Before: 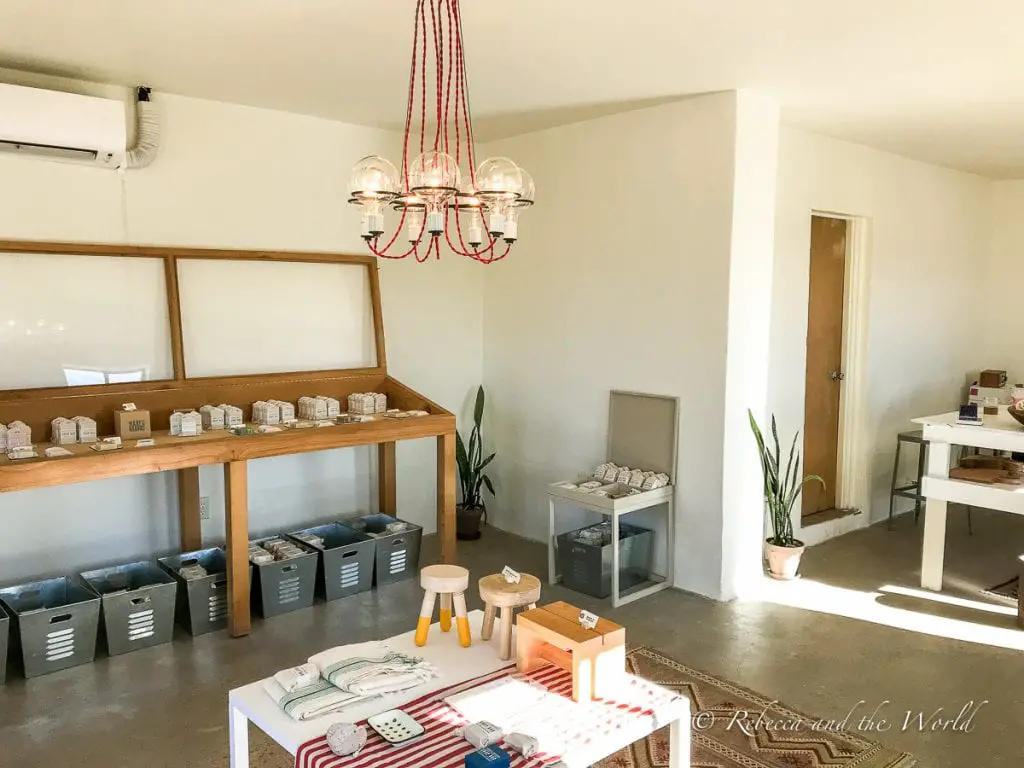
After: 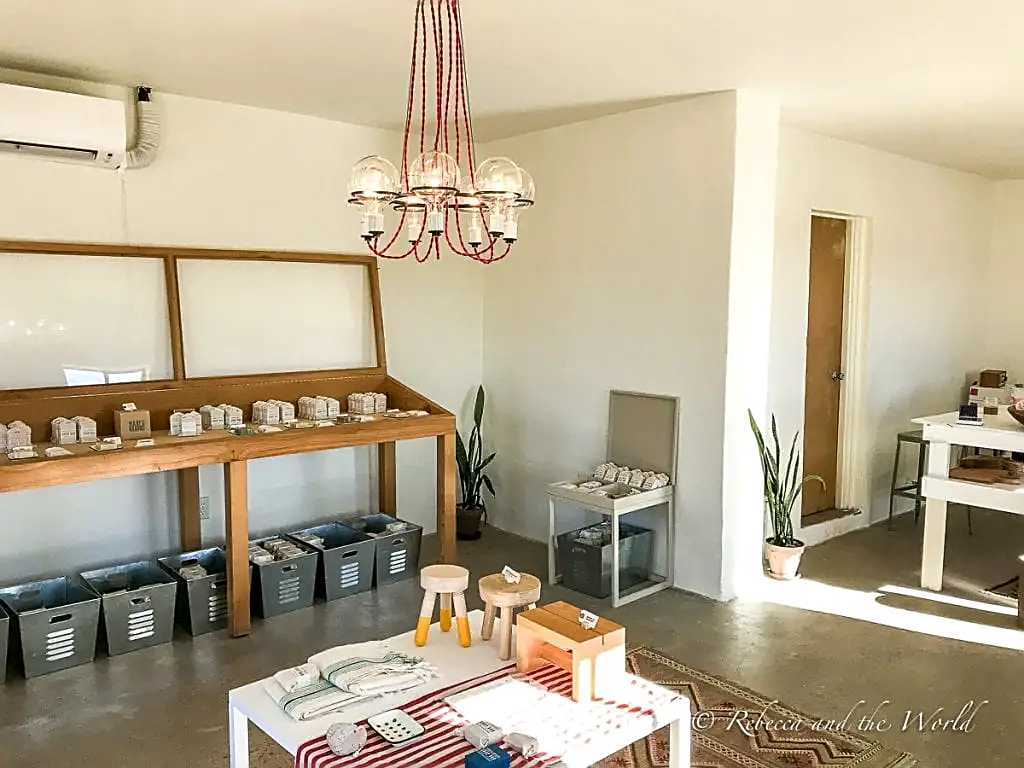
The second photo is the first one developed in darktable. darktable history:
sharpen: amount 0.596
local contrast: mode bilateral grid, contrast 19, coarseness 51, detail 120%, midtone range 0.2
